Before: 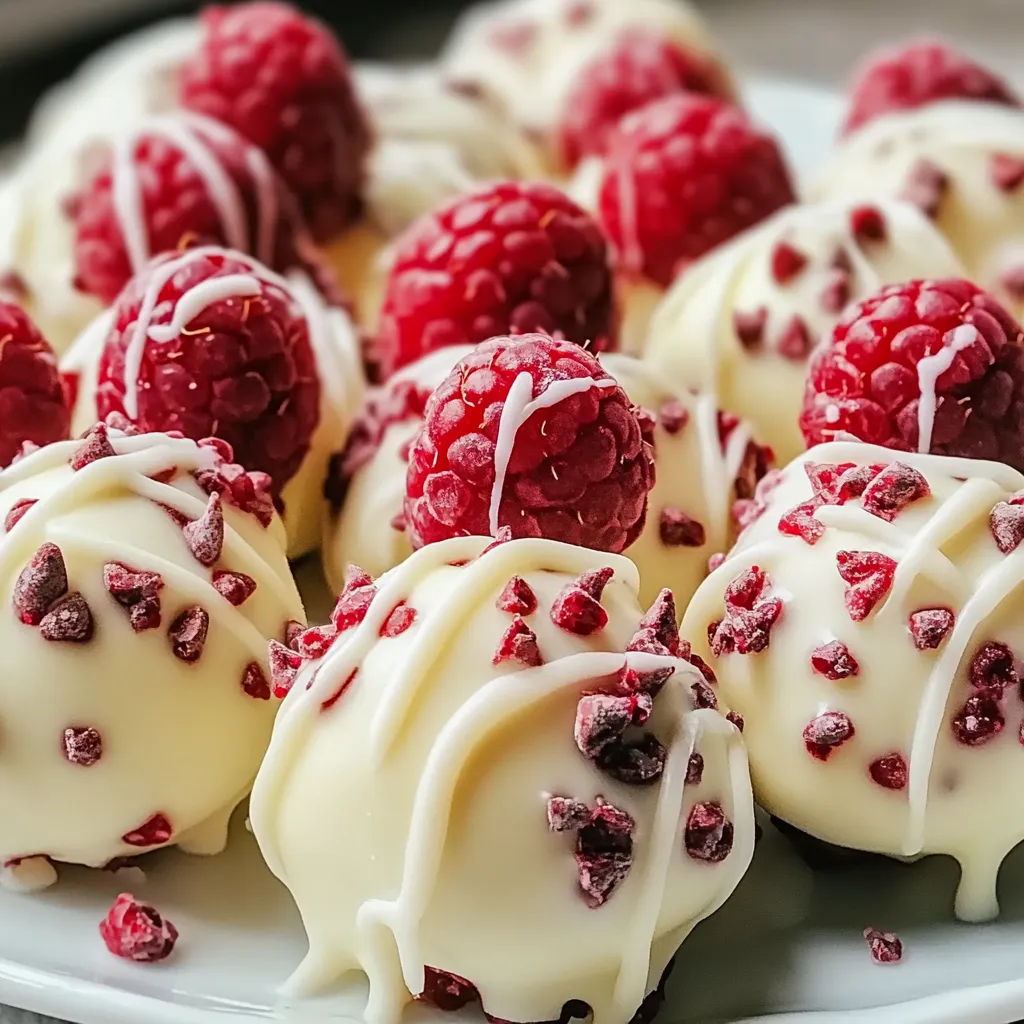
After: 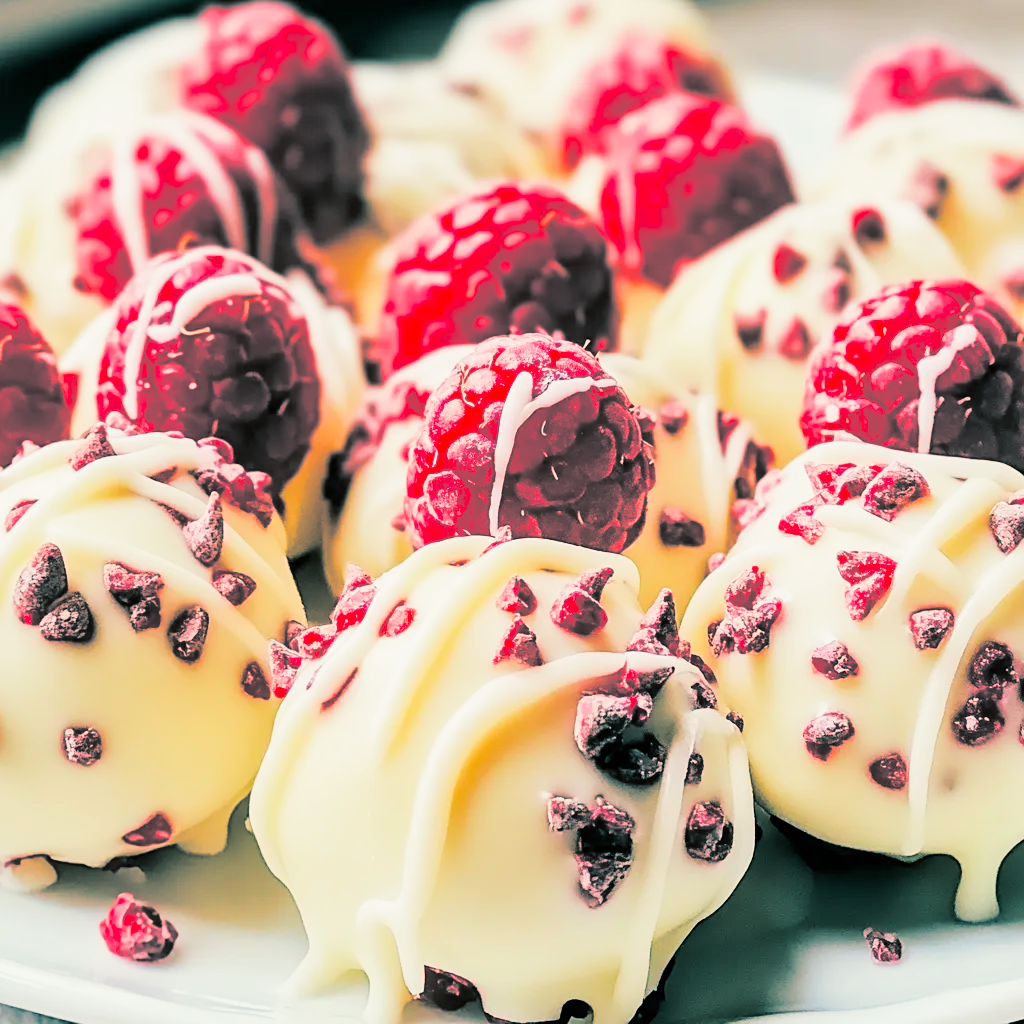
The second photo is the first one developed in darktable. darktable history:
contrast brightness saturation: contrast 0.16, saturation 0.32
exposure: black level correction 0.001, exposure 1.129 EV, compensate exposure bias true, compensate highlight preservation false
filmic rgb: black relative exposure -7.65 EV, white relative exposure 4.56 EV, hardness 3.61
split-toning: shadows › hue 186.43°, highlights › hue 49.29°, compress 30.29%
